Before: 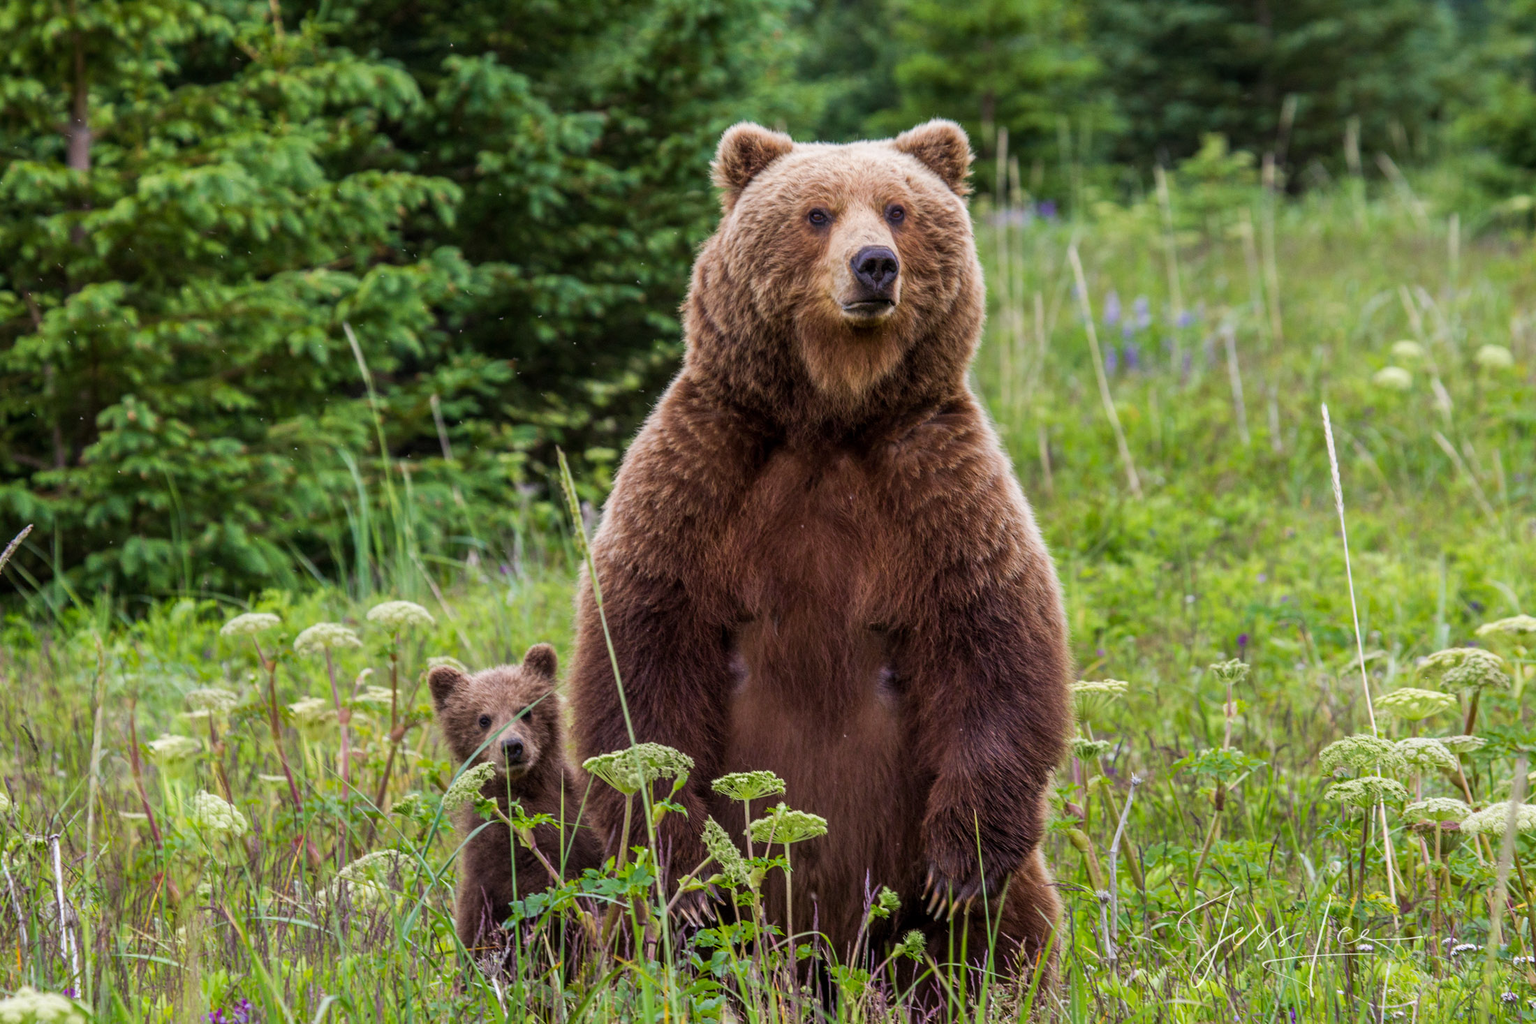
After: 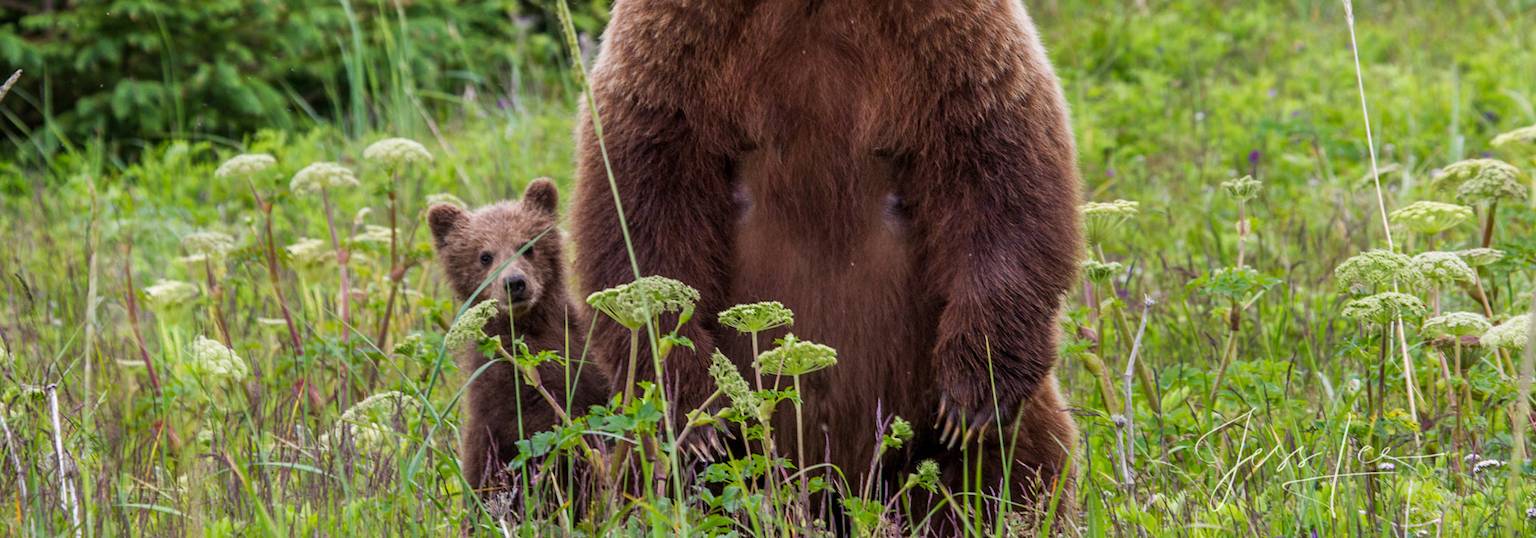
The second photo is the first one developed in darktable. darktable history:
rotate and perspective: rotation -1.42°, crop left 0.016, crop right 0.984, crop top 0.035, crop bottom 0.965
crop and rotate: top 46.237%
